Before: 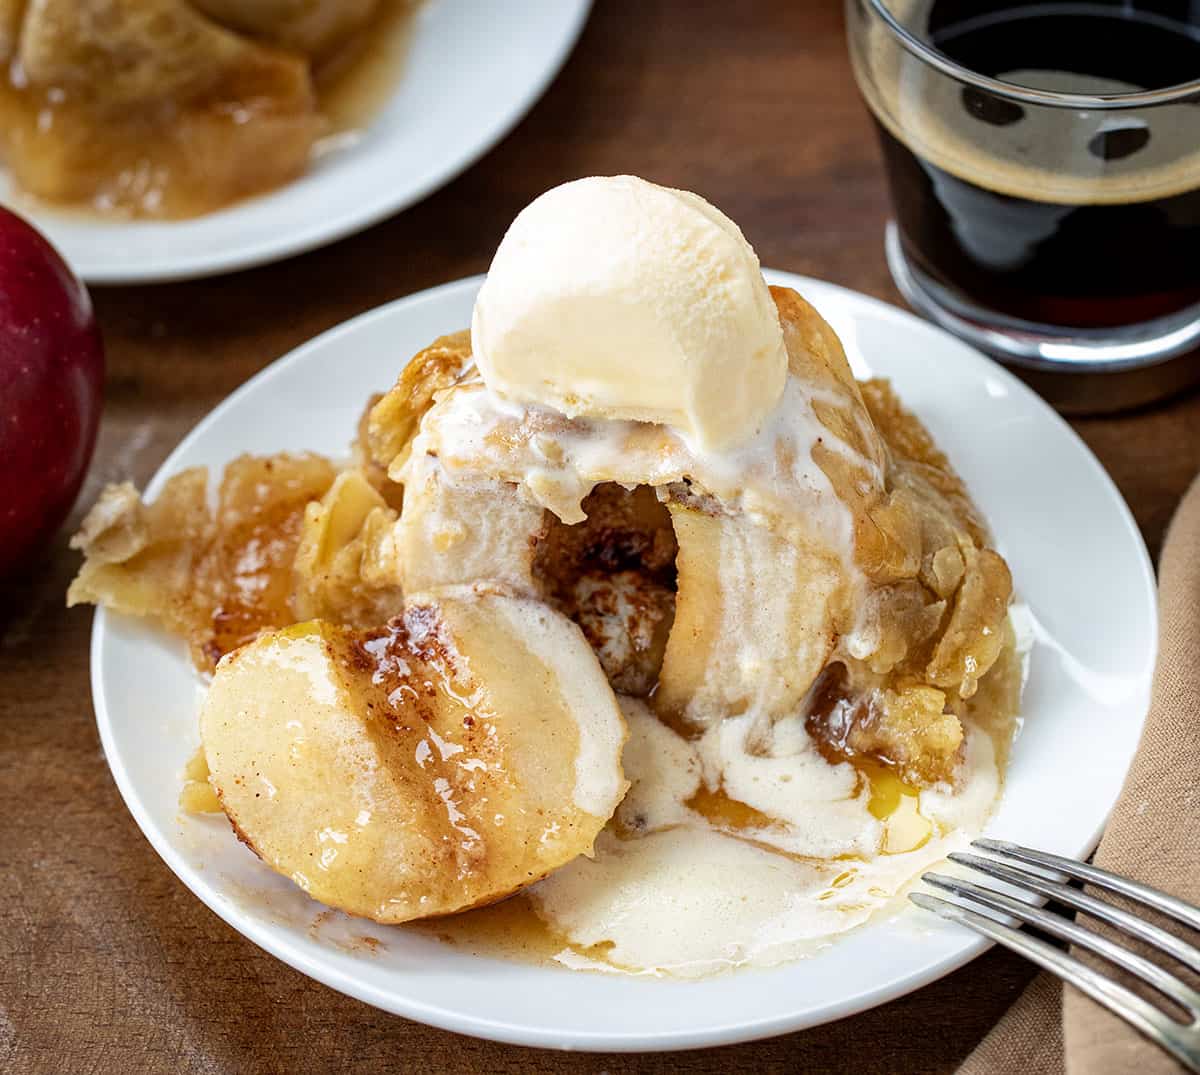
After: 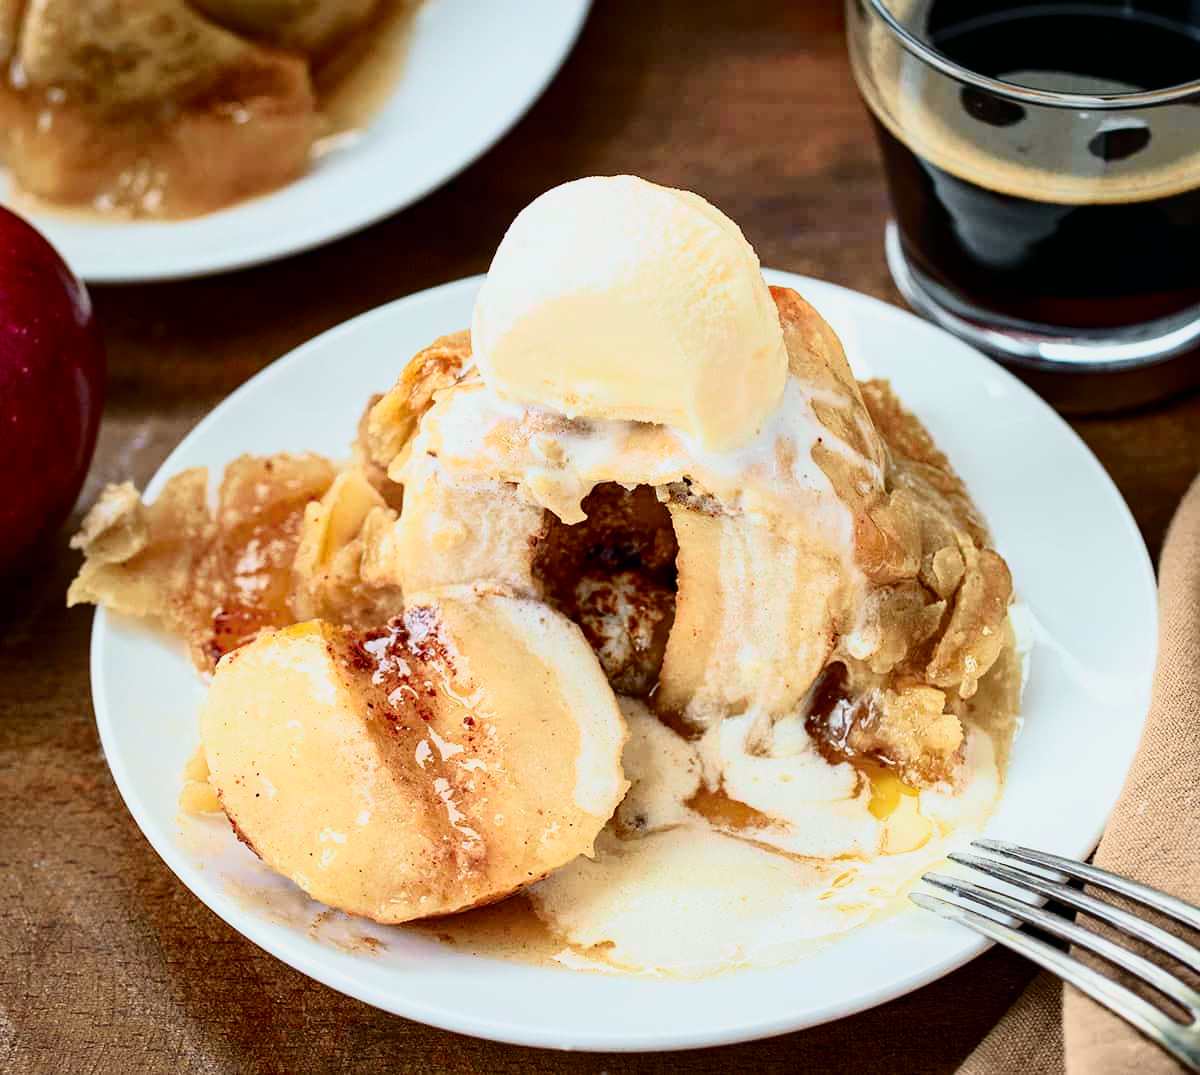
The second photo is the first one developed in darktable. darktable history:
contrast brightness saturation: saturation -0.052
tone curve: curves: ch0 [(0, 0) (0.081, 0.044) (0.192, 0.125) (0.283, 0.238) (0.416, 0.449) (0.495, 0.524) (0.661, 0.756) (0.788, 0.87) (1, 0.951)]; ch1 [(0, 0) (0.161, 0.092) (0.35, 0.33) (0.392, 0.392) (0.427, 0.426) (0.479, 0.472) (0.505, 0.497) (0.521, 0.524) (0.567, 0.56) (0.583, 0.592) (0.625, 0.627) (0.678, 0.733) (1, 1)]; ch2 [(0, 0) (0.346, 0.362) (0.404, 0.427) (0.502, 0.499) (0.531, 0.523) (0.544, 0.561) (0.58, 0.59) (0.629, 0.642) (0.717, 0.678) (1, 1)], color space Lab, independent channels, preserve colors none
